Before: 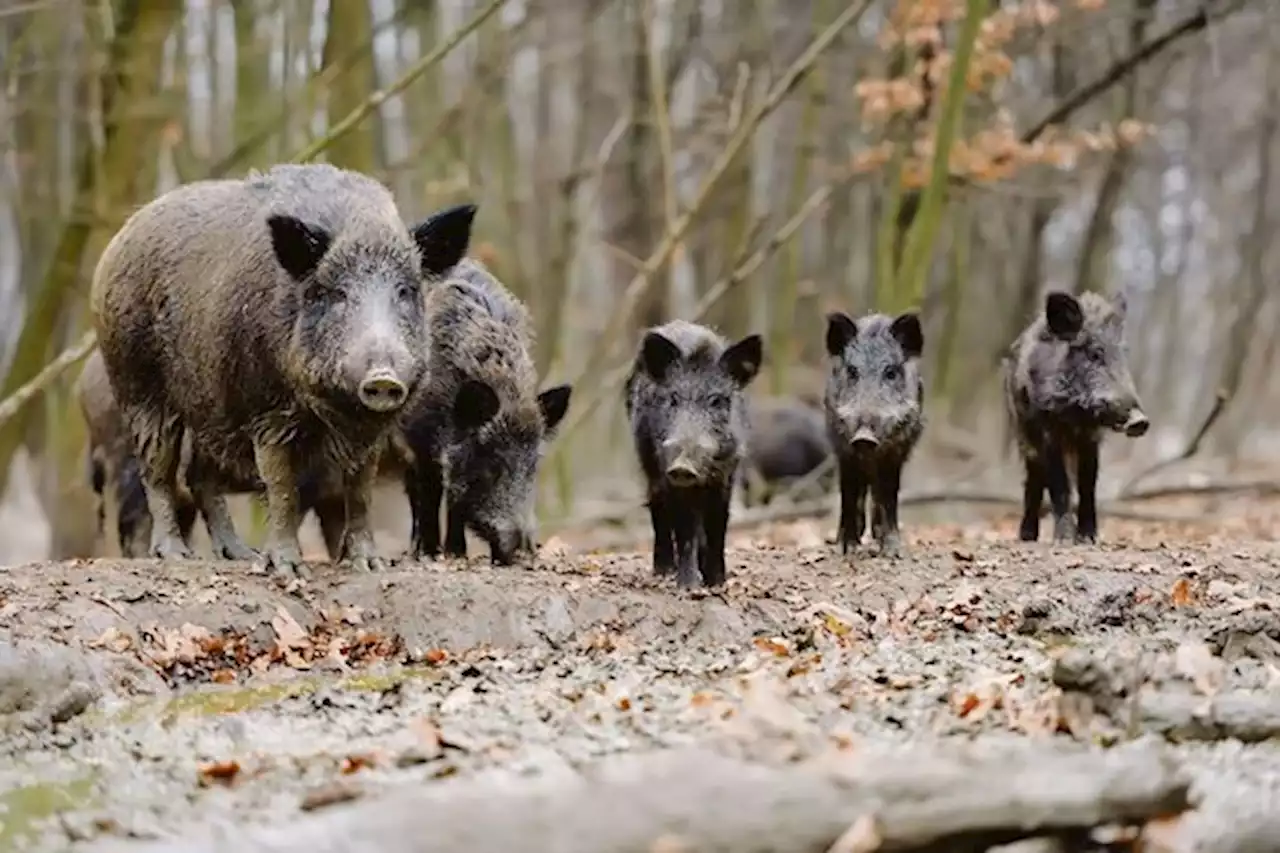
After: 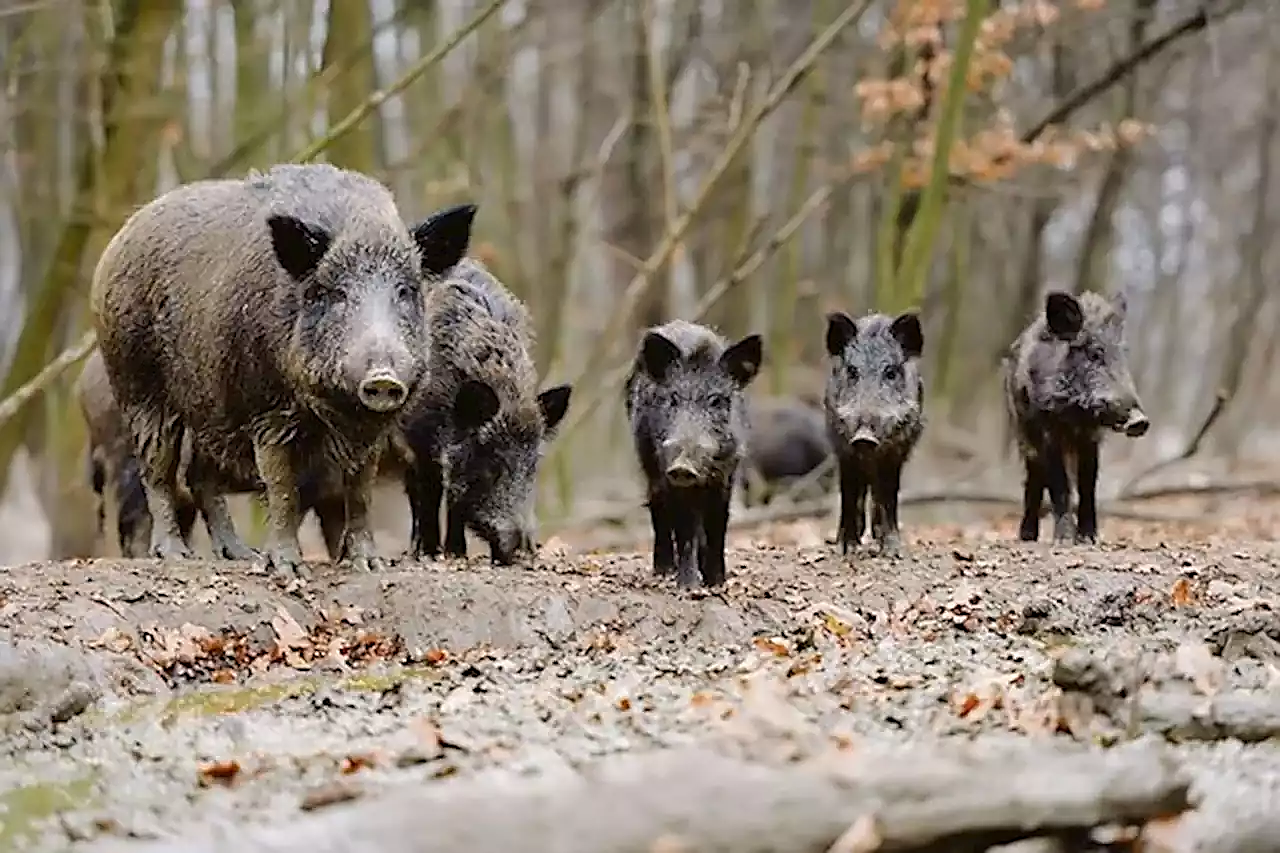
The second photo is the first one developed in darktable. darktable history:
sharpen: radius 1.359, amount 1.244, threshold 0.641
